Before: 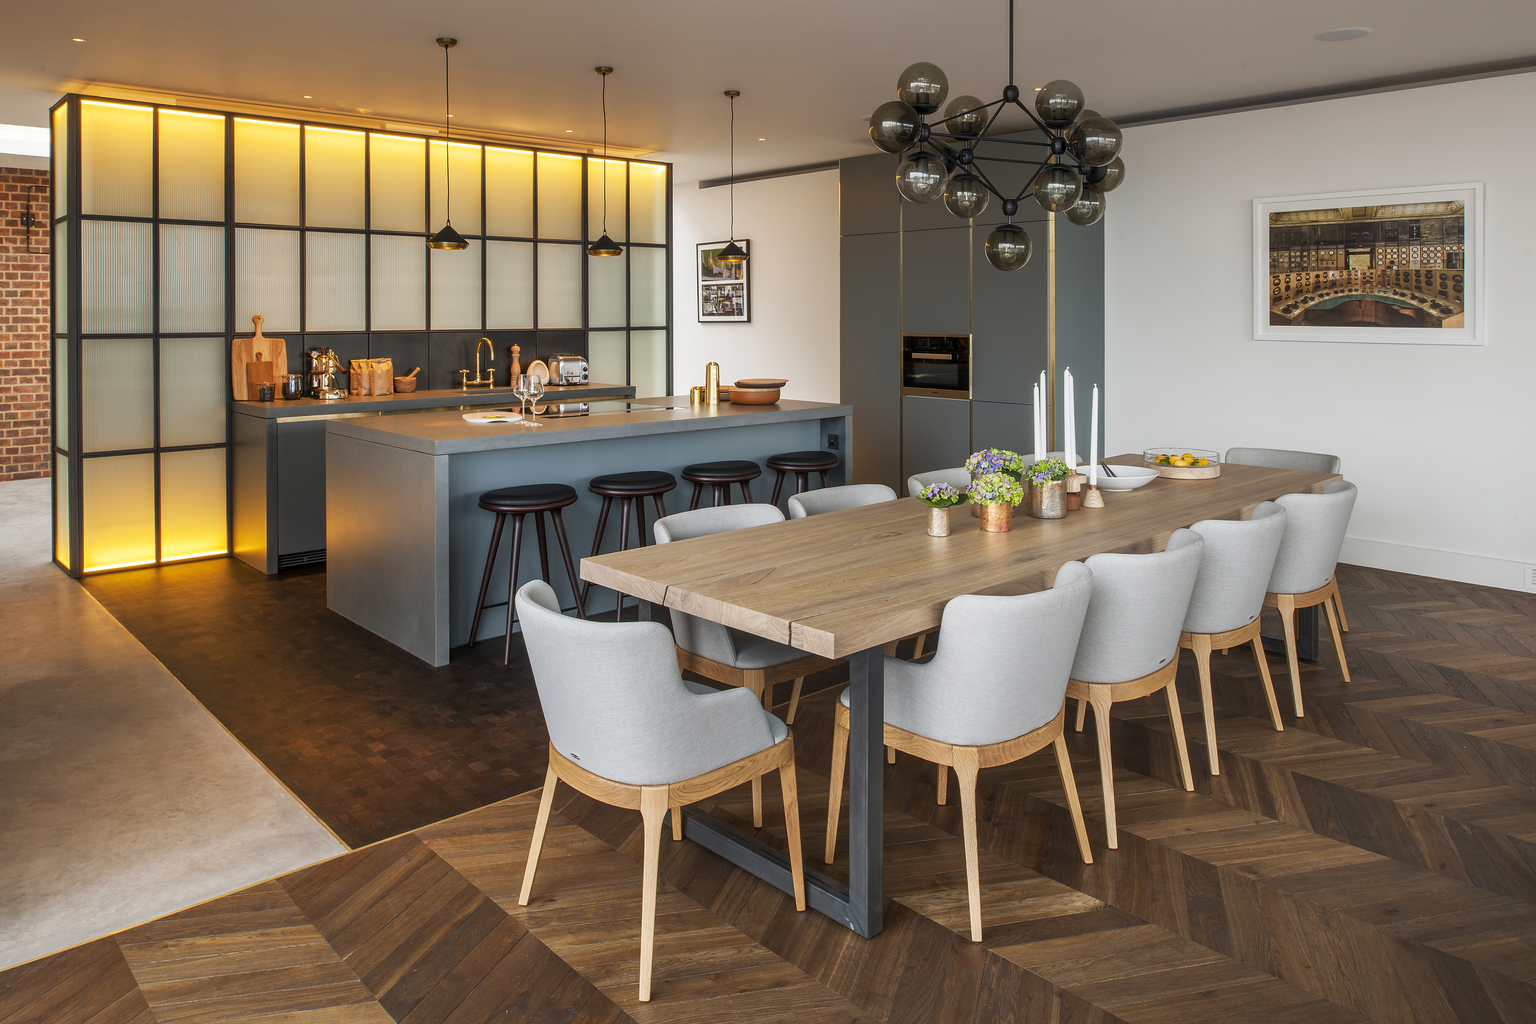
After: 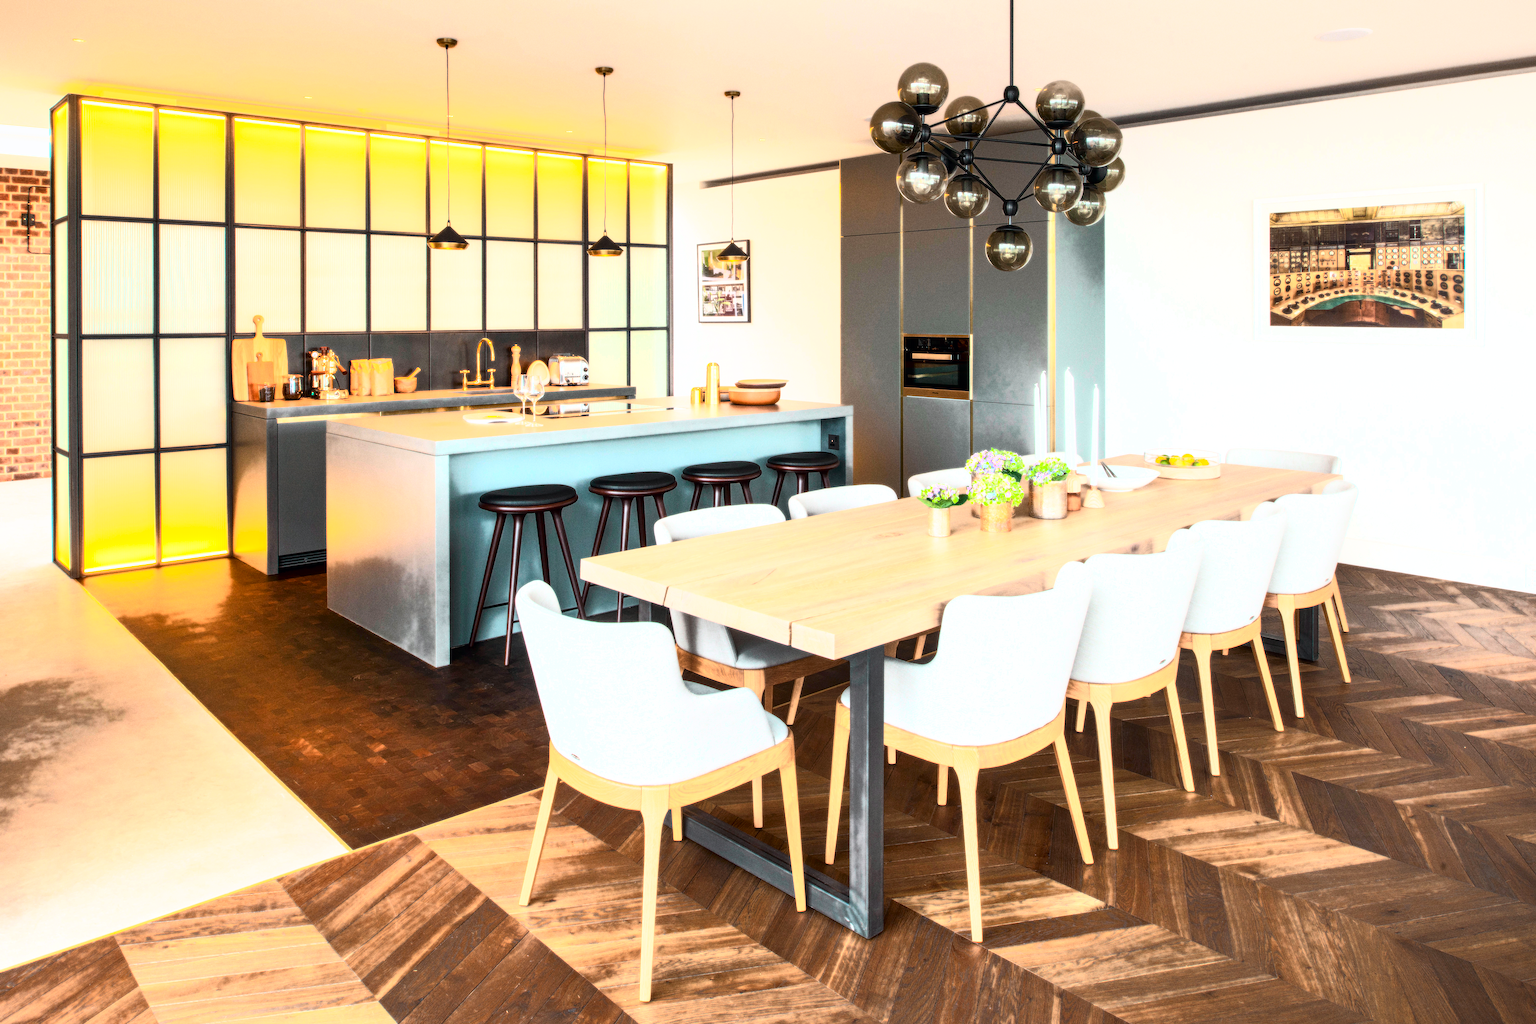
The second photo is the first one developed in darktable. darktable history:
grain: coarseness 0.47 ISO
bloom: size 0%, threshold 54.82%, strength 8.31%
contrast brightness saturation: saturation -0.05
exposure: exposure 0.636 EV, compensate highlight preservation false
tone curve: curves: ch0 [(0, 0) (0.051, 0.03) (0.096, 0.071) (0.243, 0.246) (0.461, 0.515) (0.605, 0.692) (0.761, 0.85) (0.881, 0.933) (1, 0.984)]; ch1 [(0, 0) (0.1, 0.038) (0.318, 0.243) (0.431, 0.384) (0.488, 0.475) (0.499, 0.499) (0.534, 0.546) (0.567, 0.592) (0.601, 0.632) (0.734, 0.809) (1, 1)]; ch2 [(0, 0) (0.297, 0.257) (0.414, 0.379) (0.453, 0.45) (0.479, 0.483) (0.504, 0.499) (0.52, 0.519) (0.541, 0.554) (0.614, 0.652) (0.817, 0.874) (1, 1)], color space Lab, independent channels, preserve colors none
